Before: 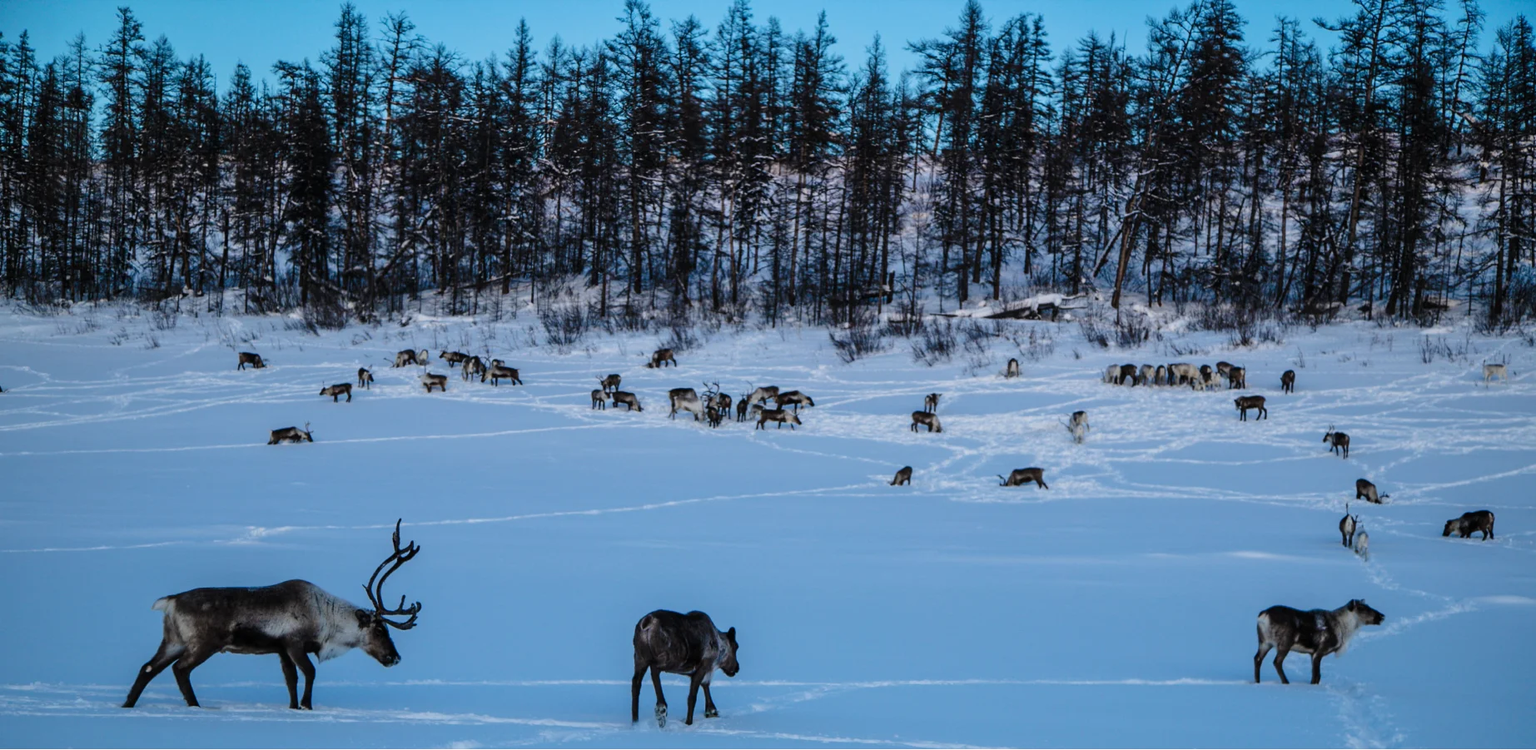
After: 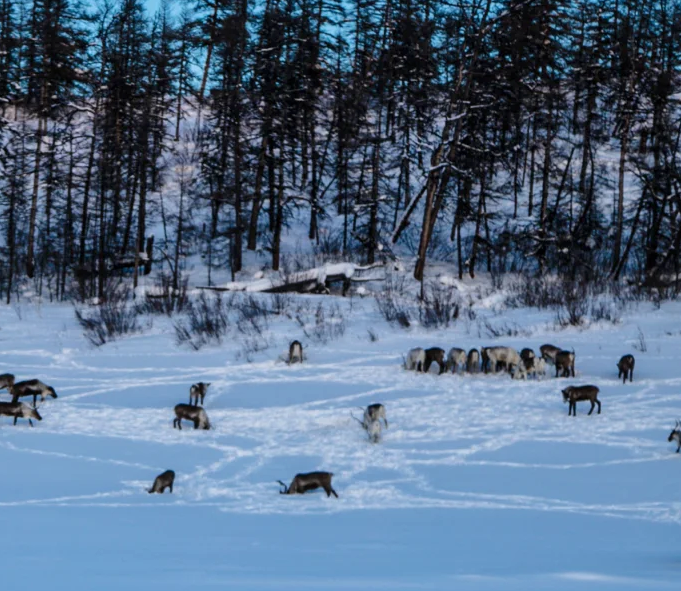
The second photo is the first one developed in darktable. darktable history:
local contrast: mode bilateral grid, contrast 20, coarseness 50, detail 120%, midtone range 0.2
crop and rotate: left 49.936%, top 10.094%, right 13.136%, bottom 24.256%
